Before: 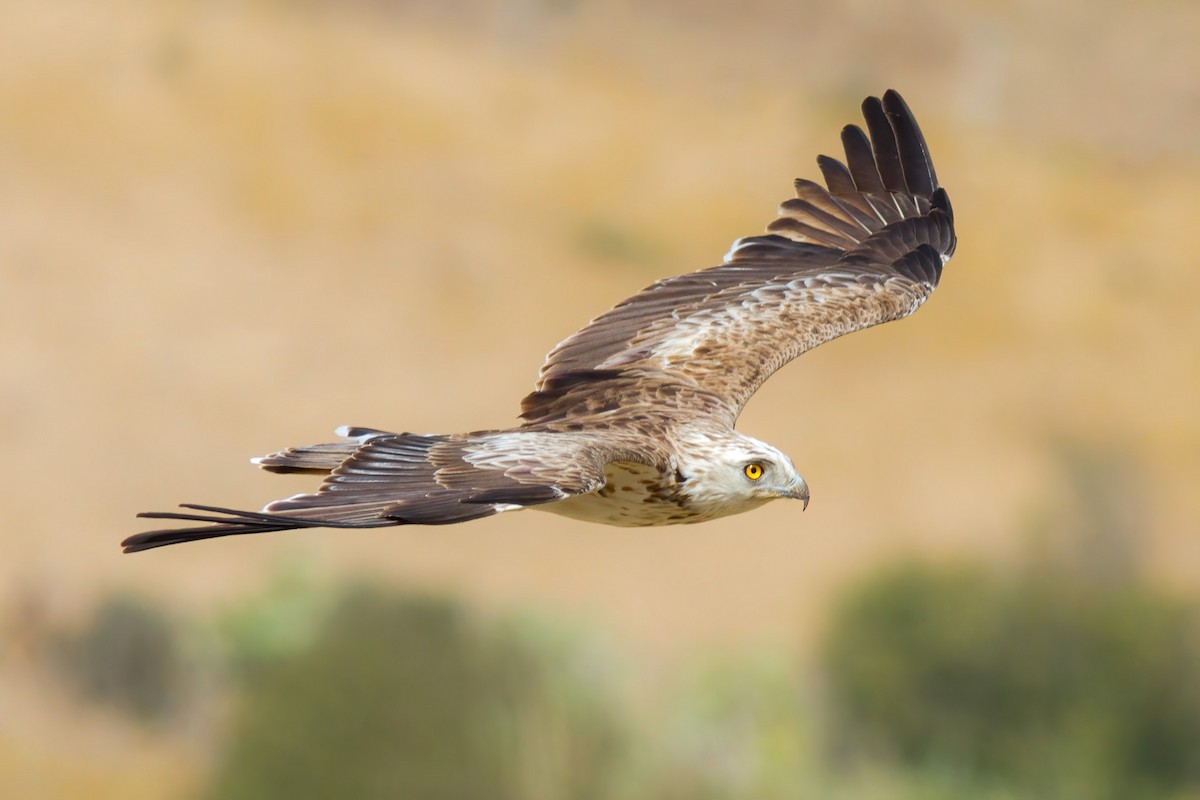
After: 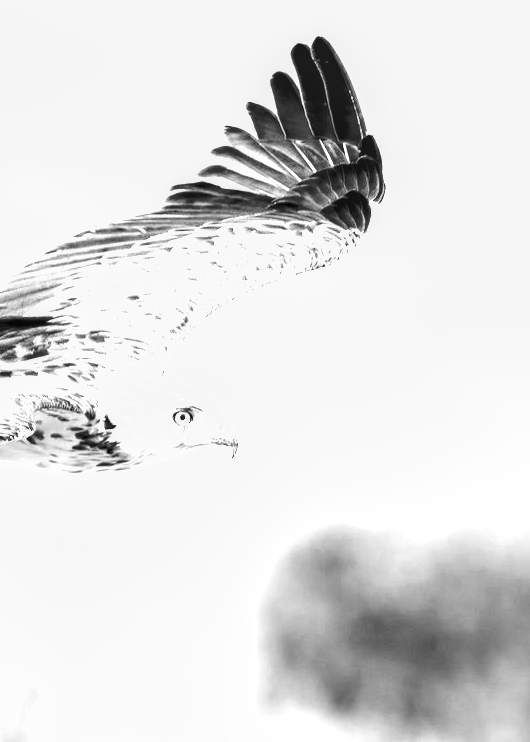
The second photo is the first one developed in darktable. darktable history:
monochrome: a 32, b 64, size 2.3
shadows and highlights: radius 118.69, shadows 42.21, highlights -61.56, soften with gaussian
crop: left 47.628%, top 6.643%, right 7.874%
white balance: red 4.26, blue 1.802
local contrast: on, module defaults
color balance rgb: shadows lift › chroma 1%, shadows lift › hue 113°, highlights gain › chroma 0.2%, highlights gain › hue 333°, perceptual saturation grading › global saturation 20%, perceptual saturation grading › highlights -25%, perceptual saturation grading › shadows 25%, contrast -10%
base curve: curves: ch0 [(0, 0) (0.028, 0.03) (0.121, 0.232) (0.46, 0.748) (0.859, 0.968) (1, 1)], preserve colors none
